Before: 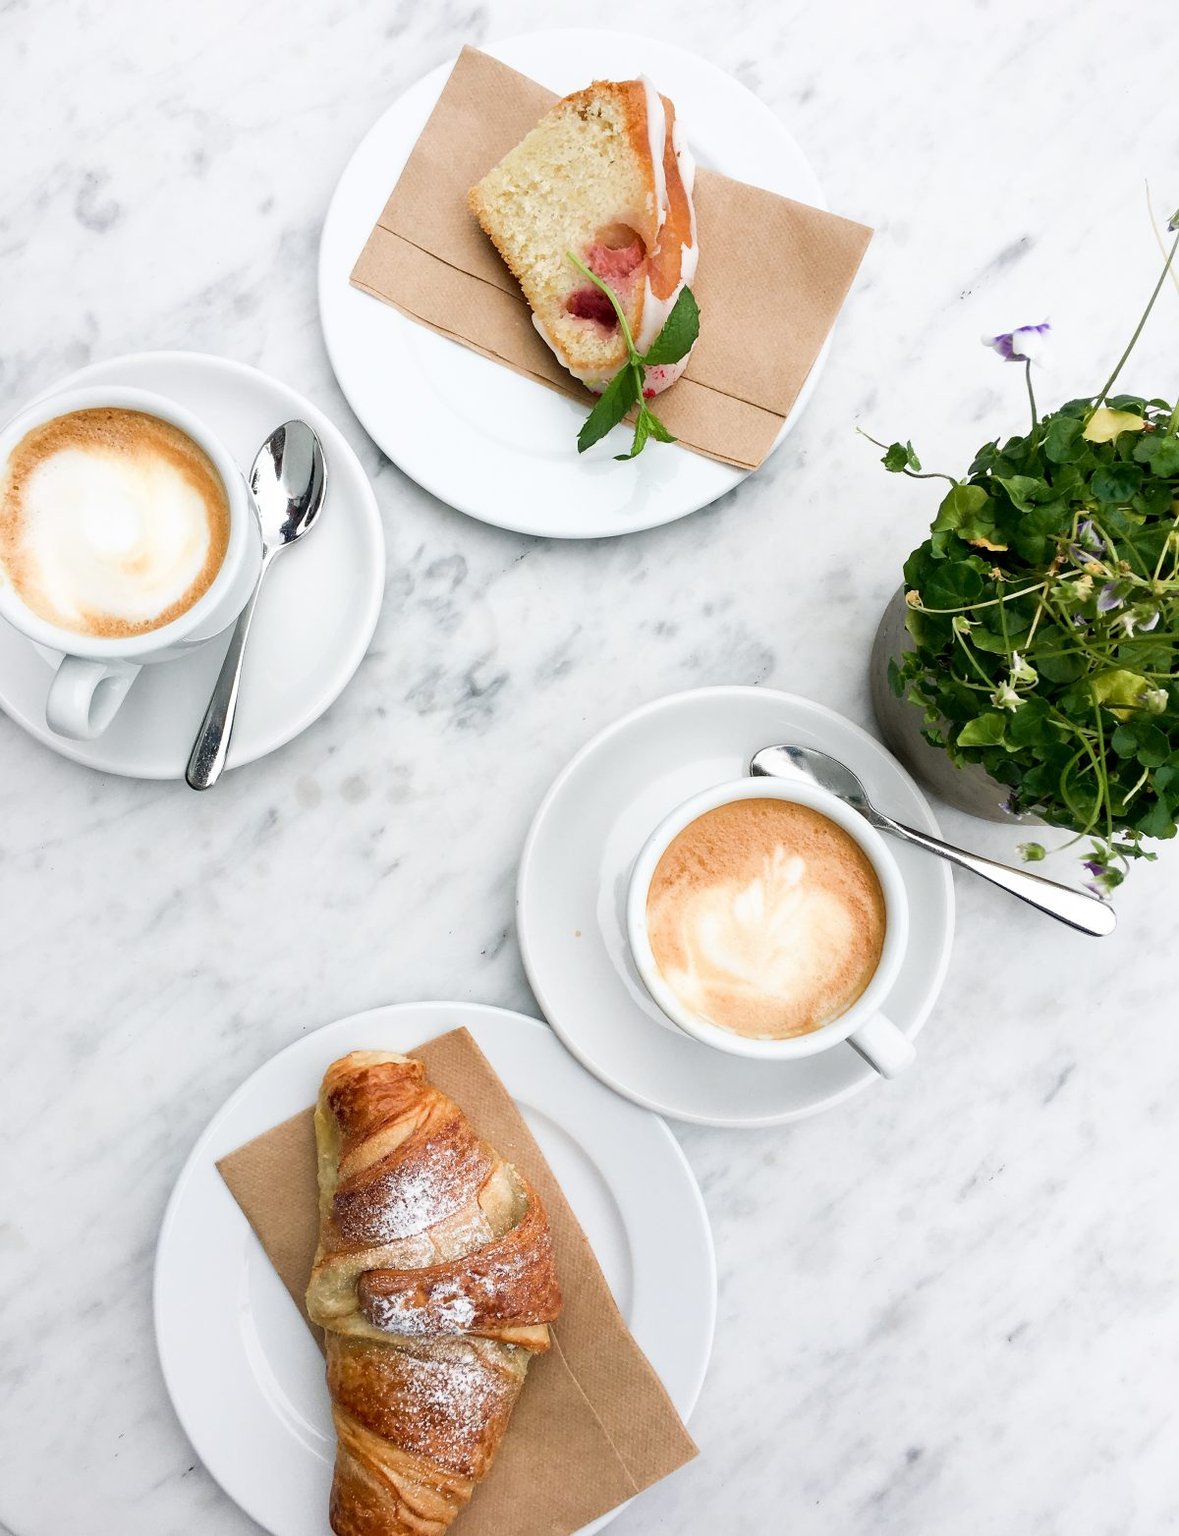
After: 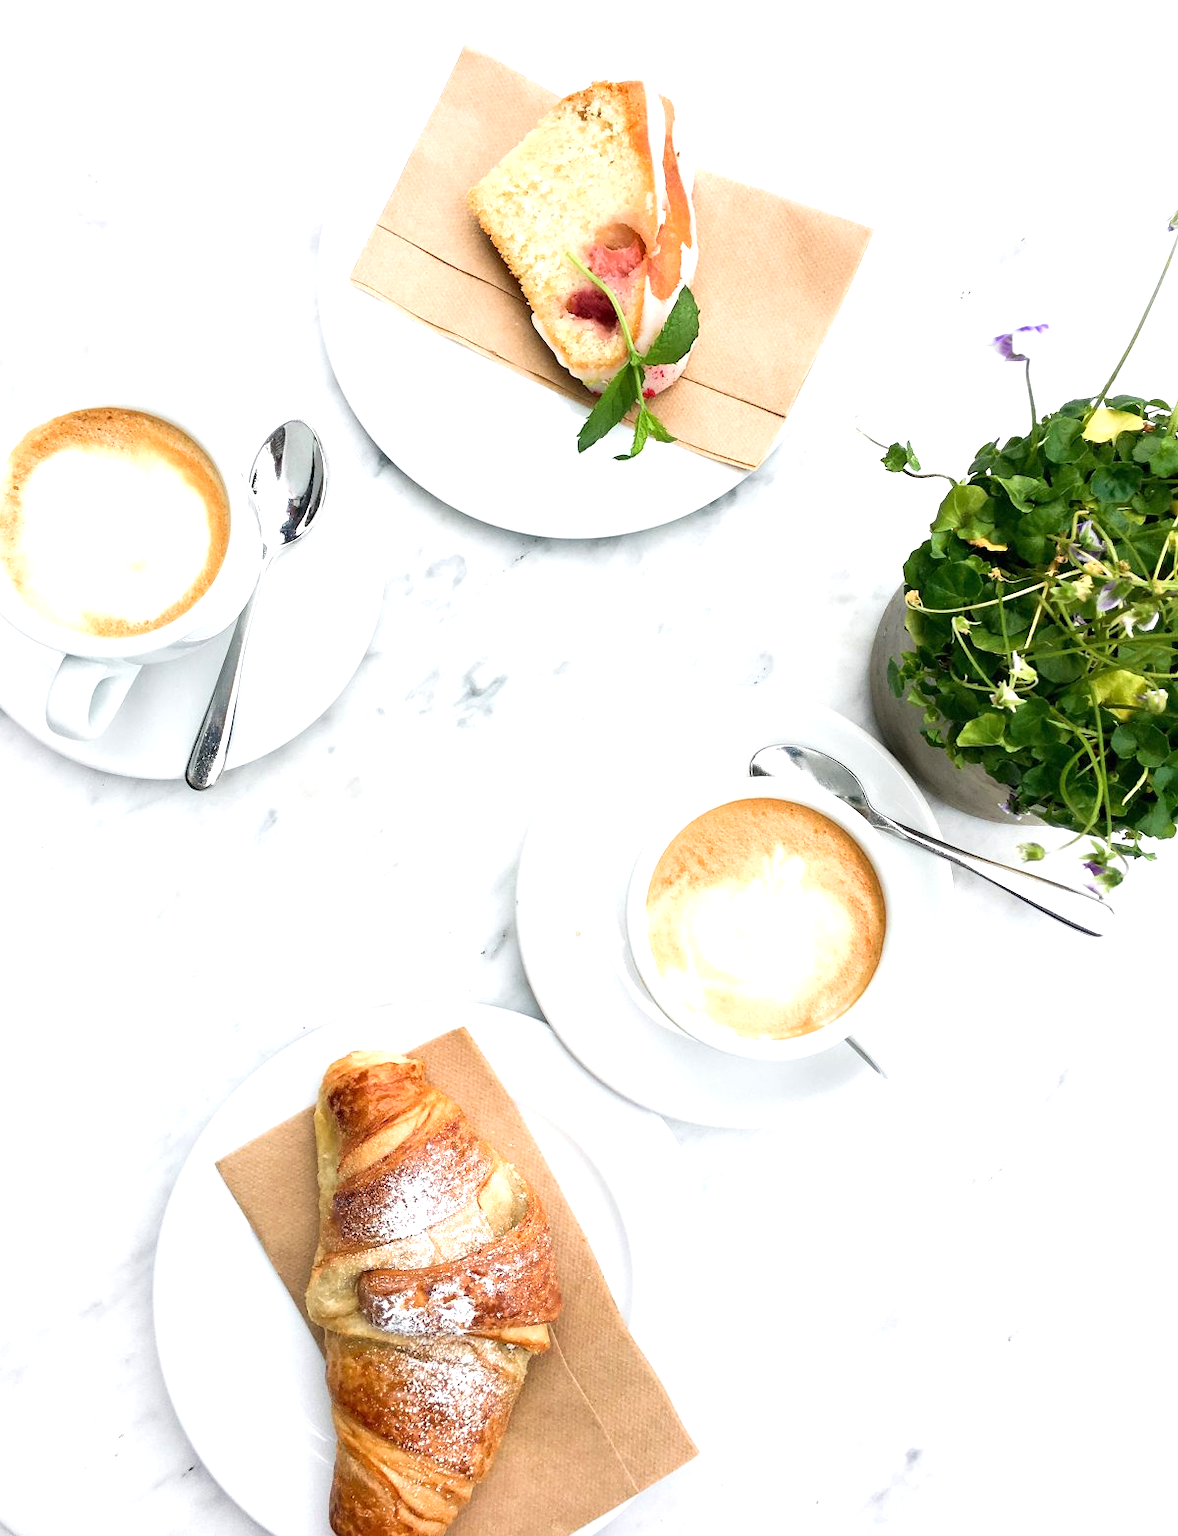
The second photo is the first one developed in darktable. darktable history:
base curve: curves: ch0 [(0, 0) (0.472, 0.508) (1, 1)]
exposure: black level correction 0, exposure 0.7 EV, compensate exposure bias true, compensate highlight preservation false
